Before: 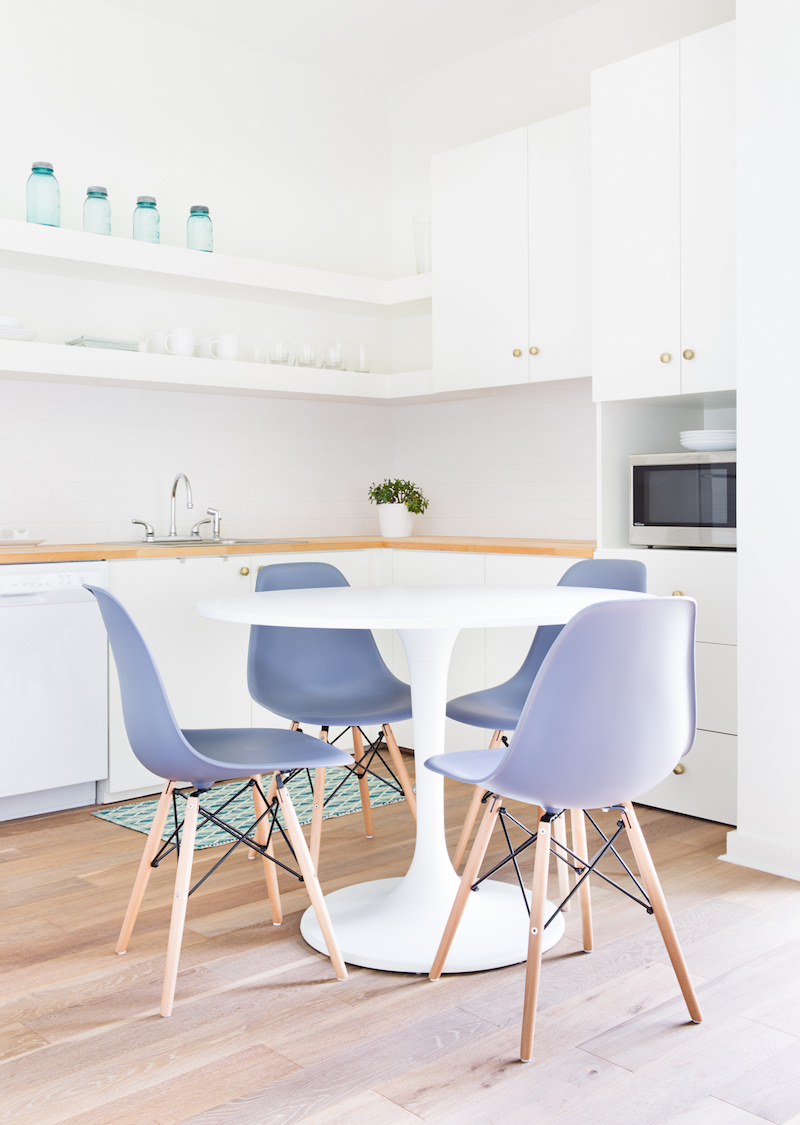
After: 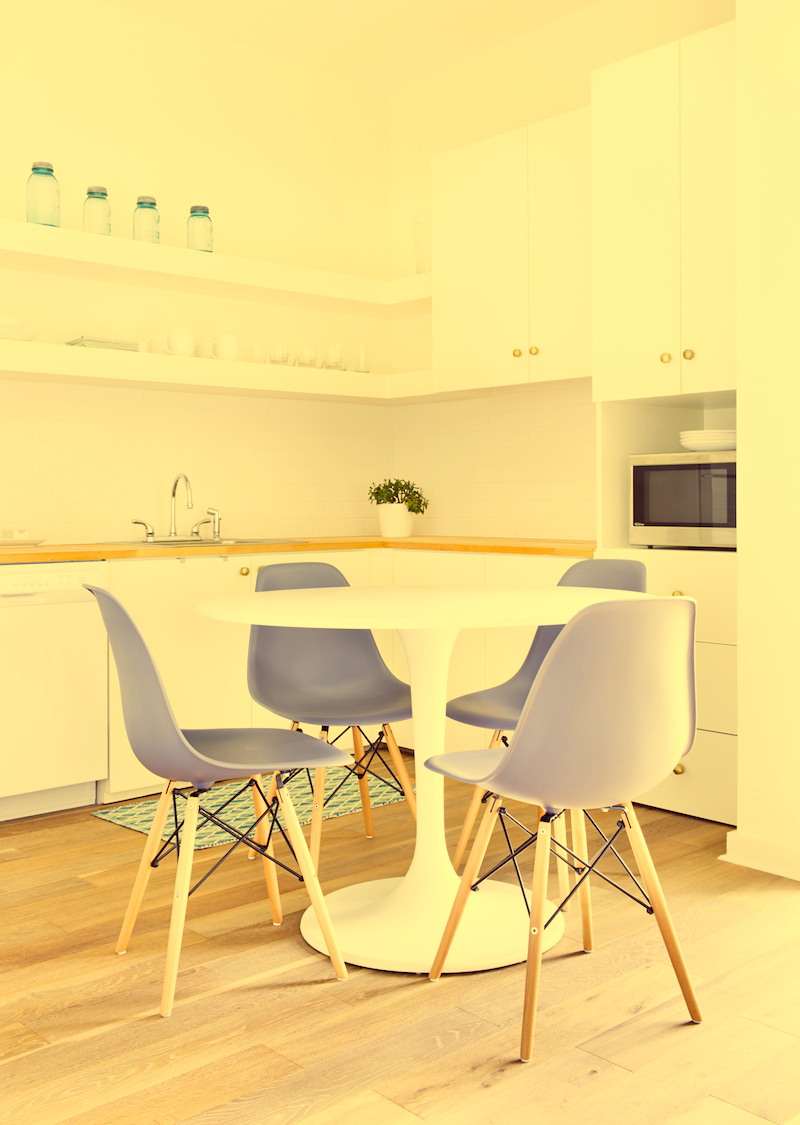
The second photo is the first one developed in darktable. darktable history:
contrast brightness saturation: contrast 0.07
color correction: highlights a* -0.482, highlights b* 40, shadows a* 9.8, shadows b* -0.161
white balance: red 1.045, blue 0.932
exposure: compensate highlight preservation false
